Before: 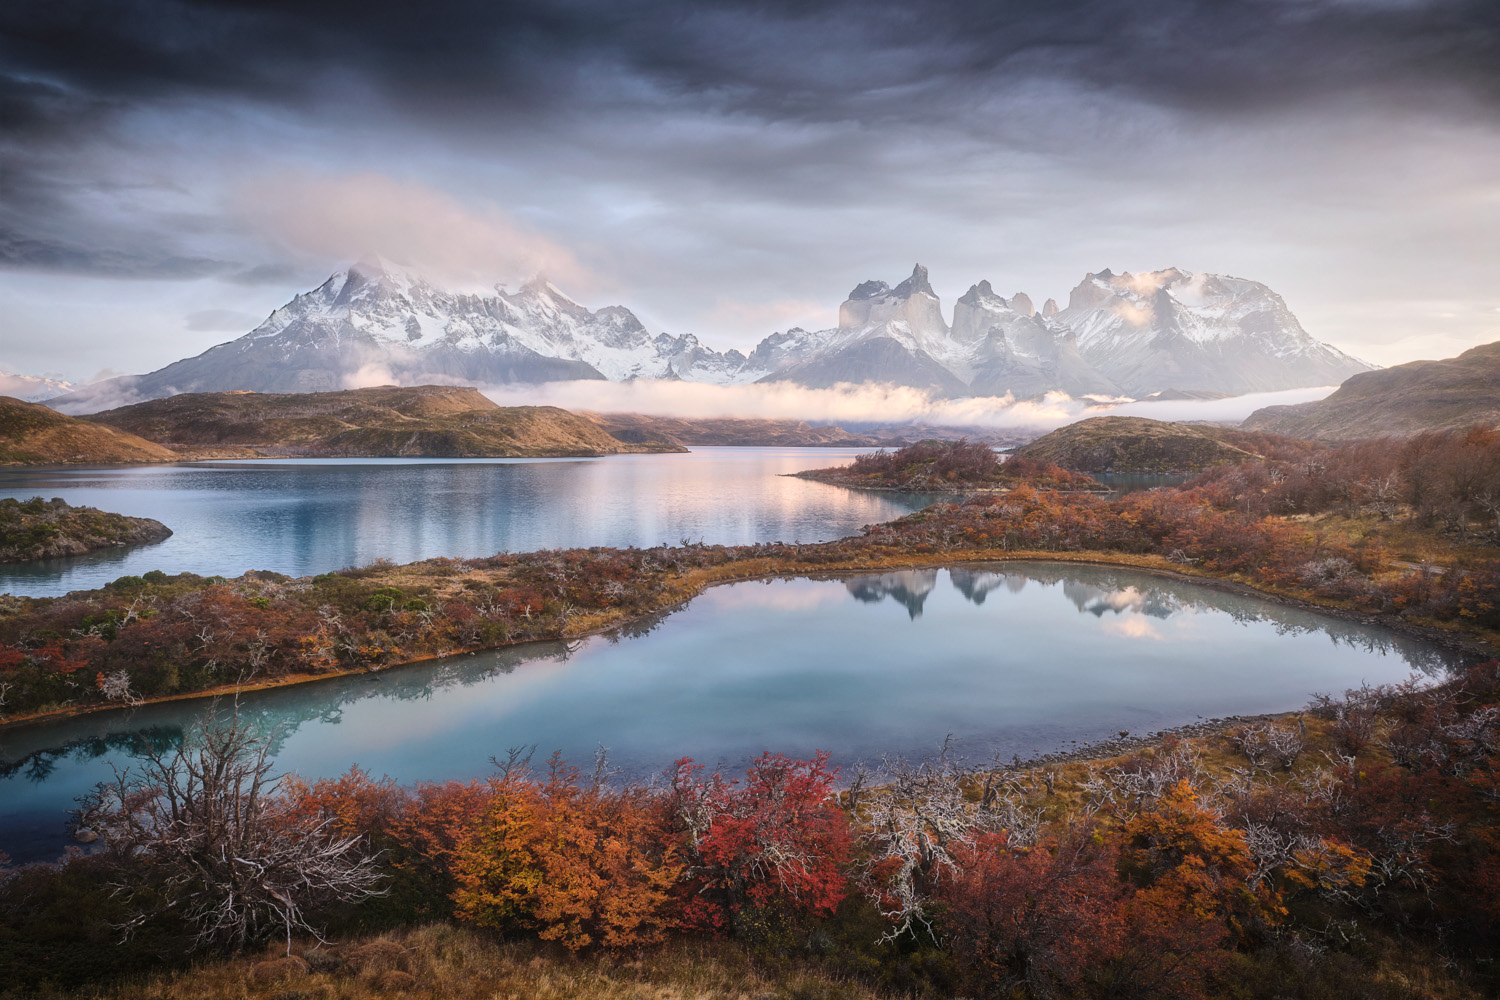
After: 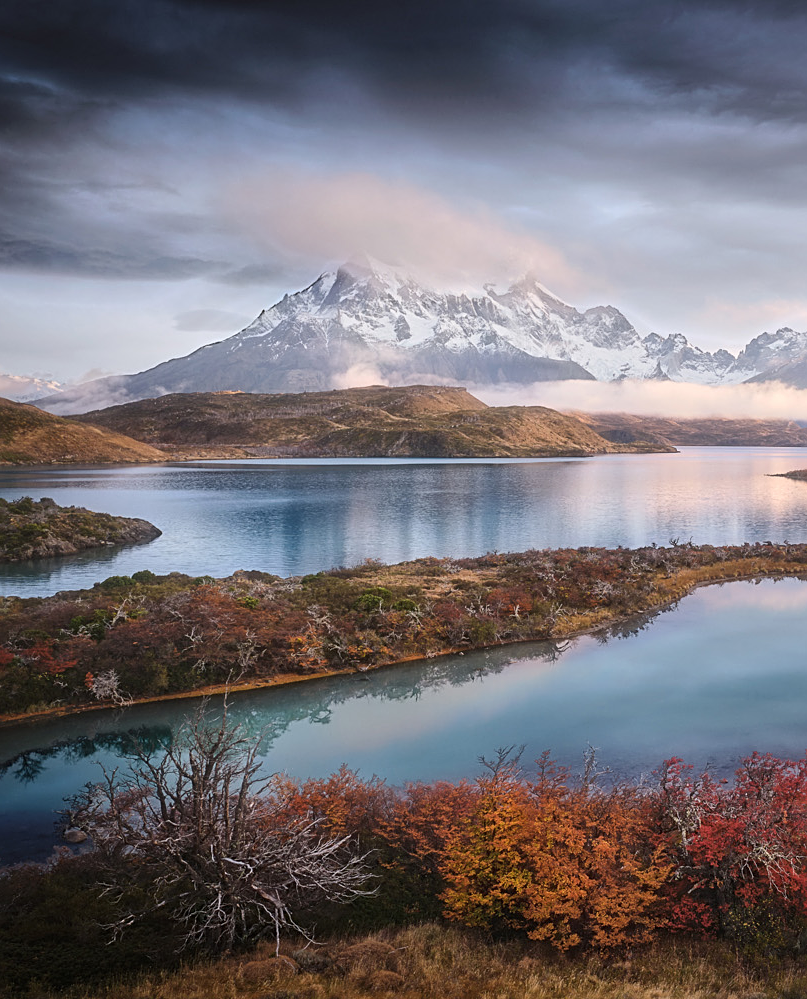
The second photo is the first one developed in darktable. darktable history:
sharpen: radius 2.164, amount 0.377, threshold 0.229
crop: left 0.786%, right 45.393%, bottom 0.082%
